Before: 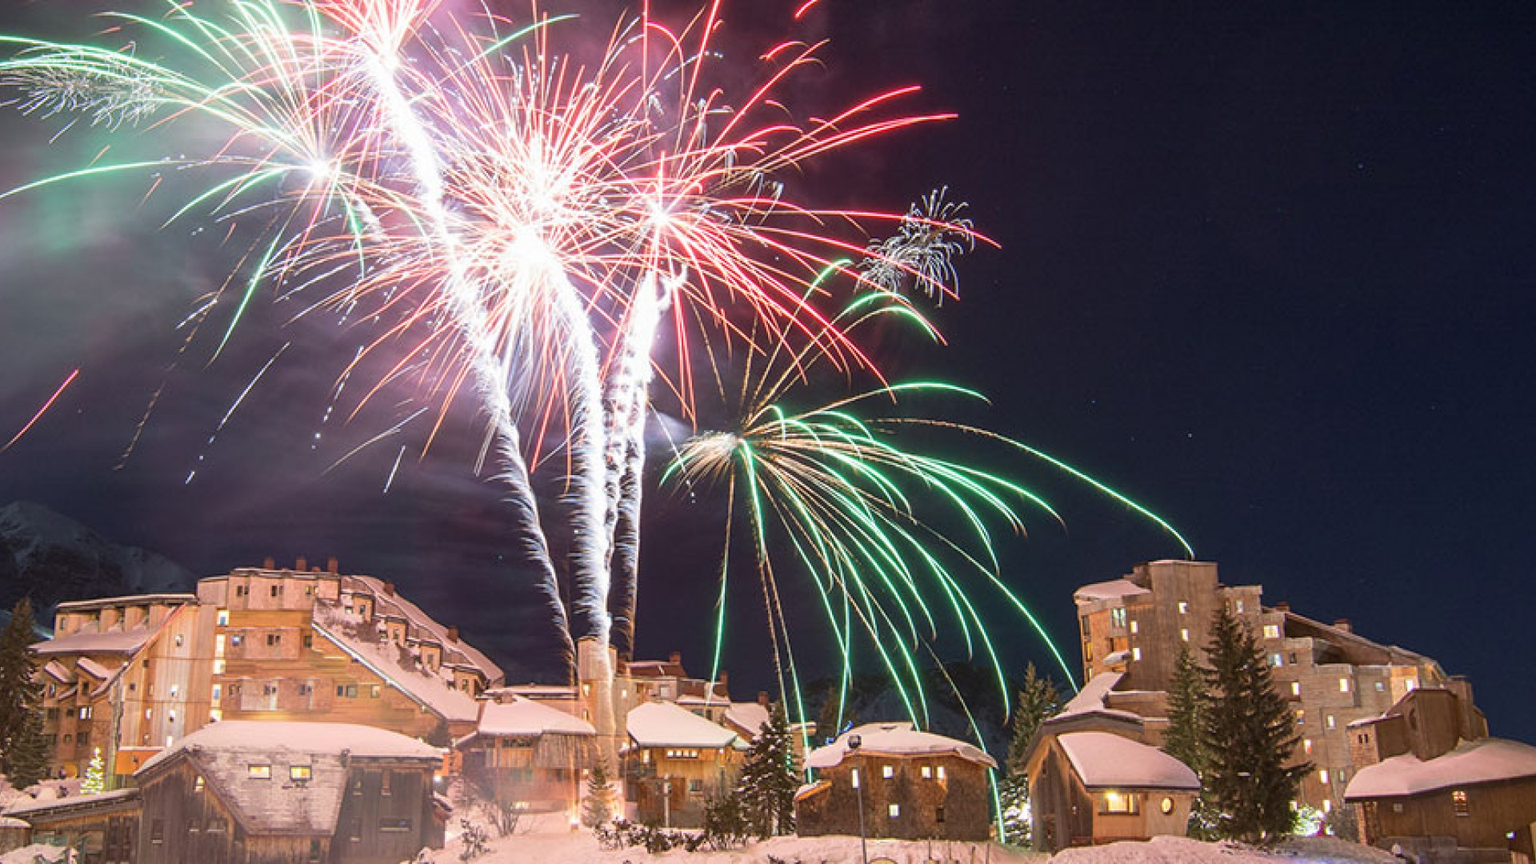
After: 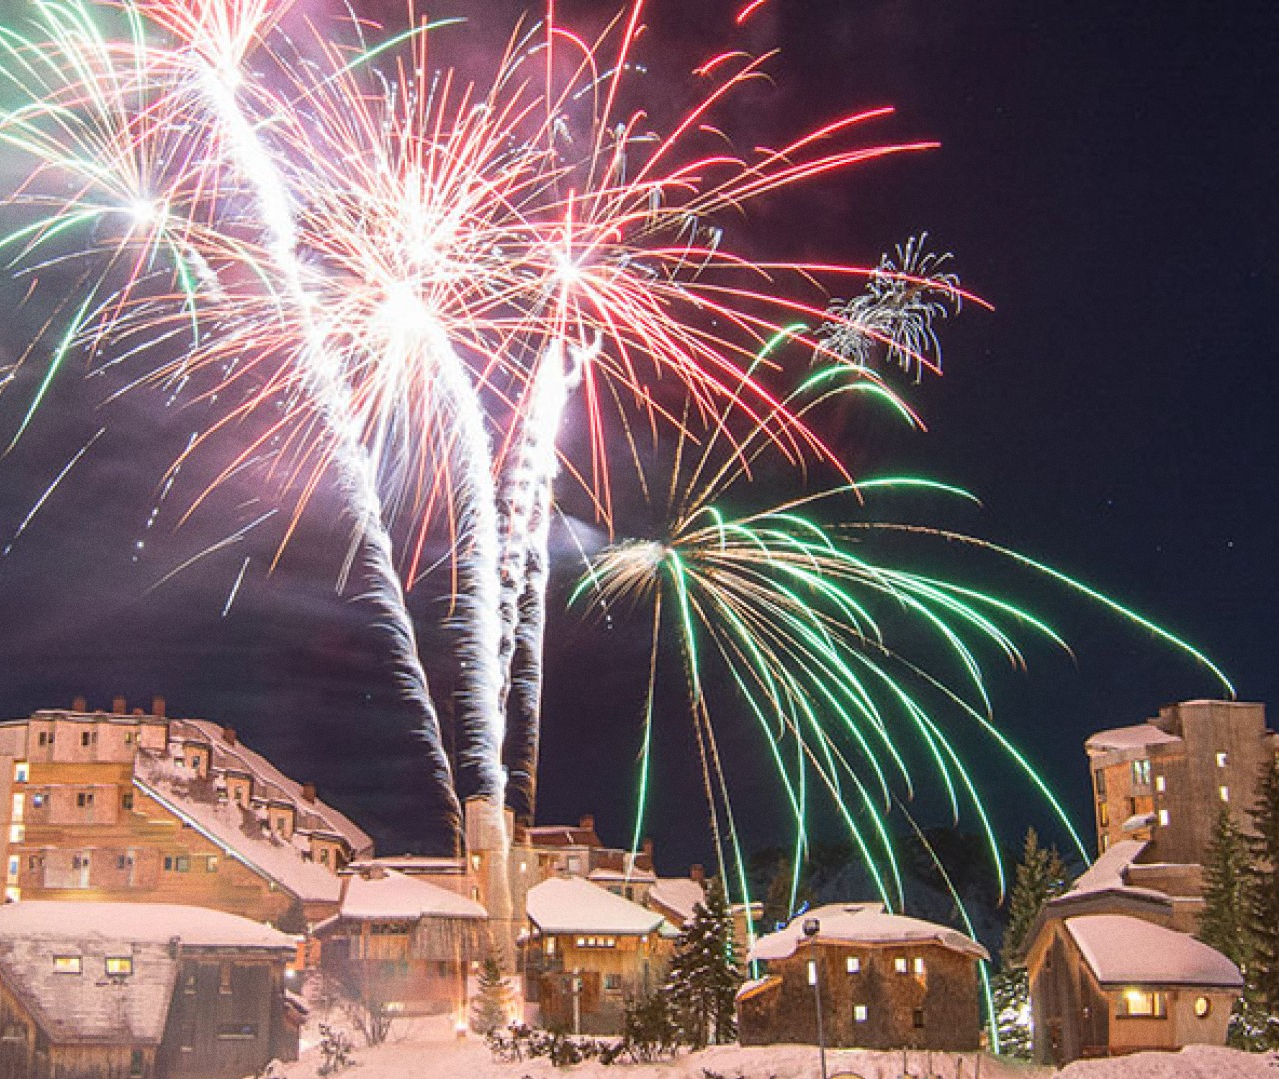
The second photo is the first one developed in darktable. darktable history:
grain: on, module defaults
crop and rotate: left 13.409%, right 19.924%
